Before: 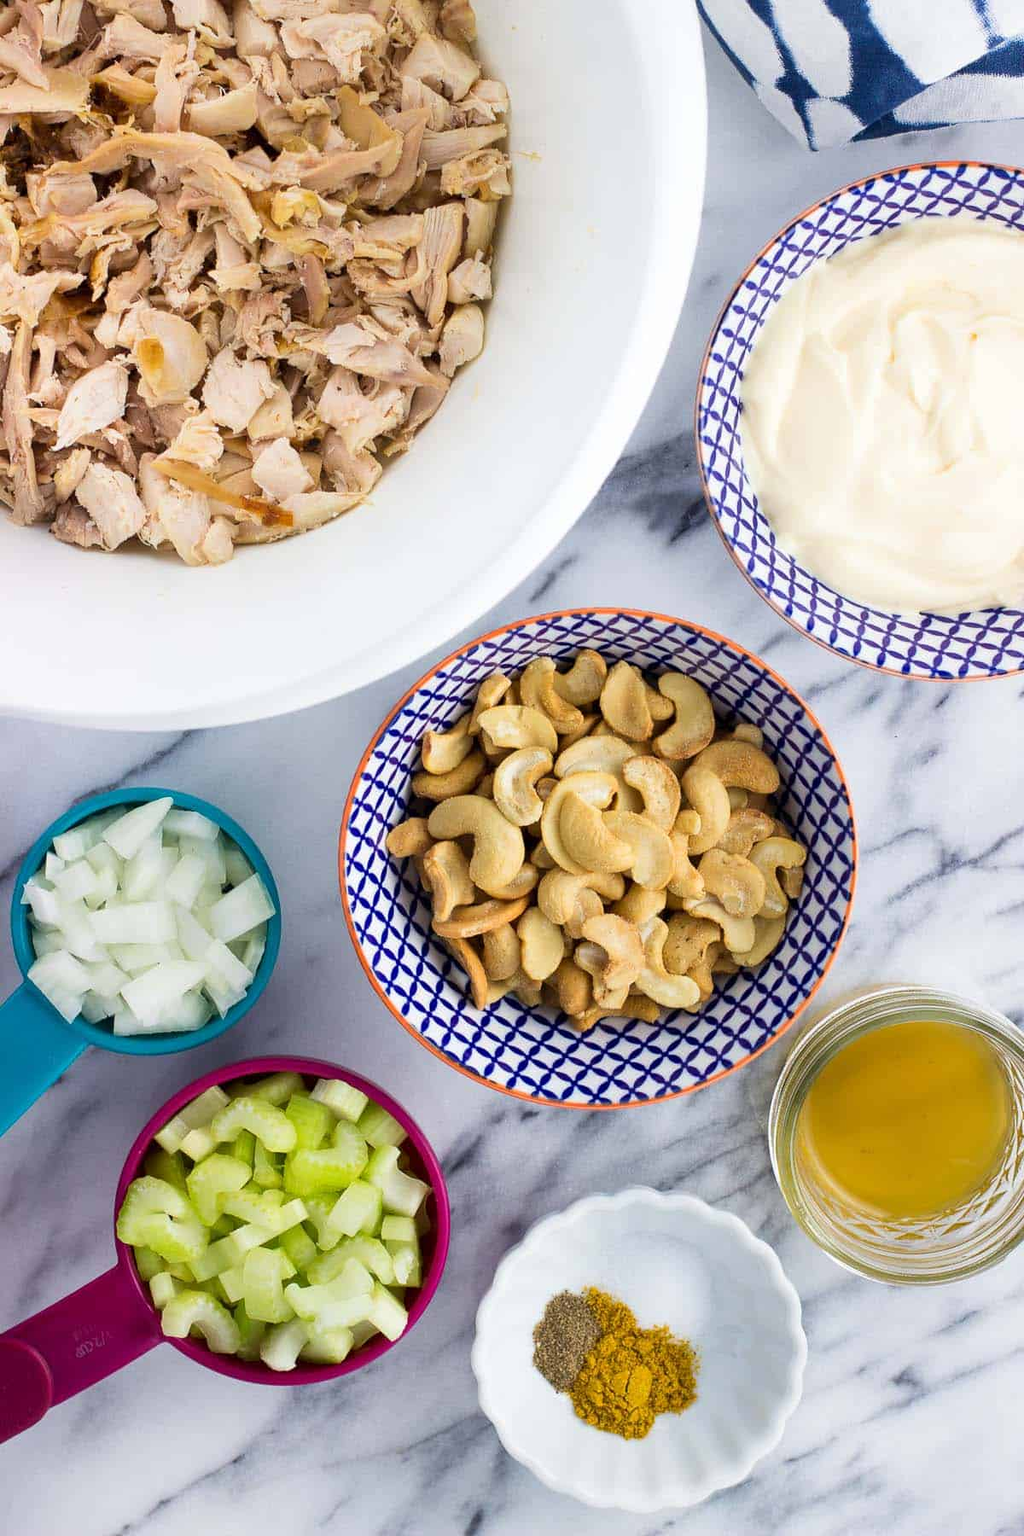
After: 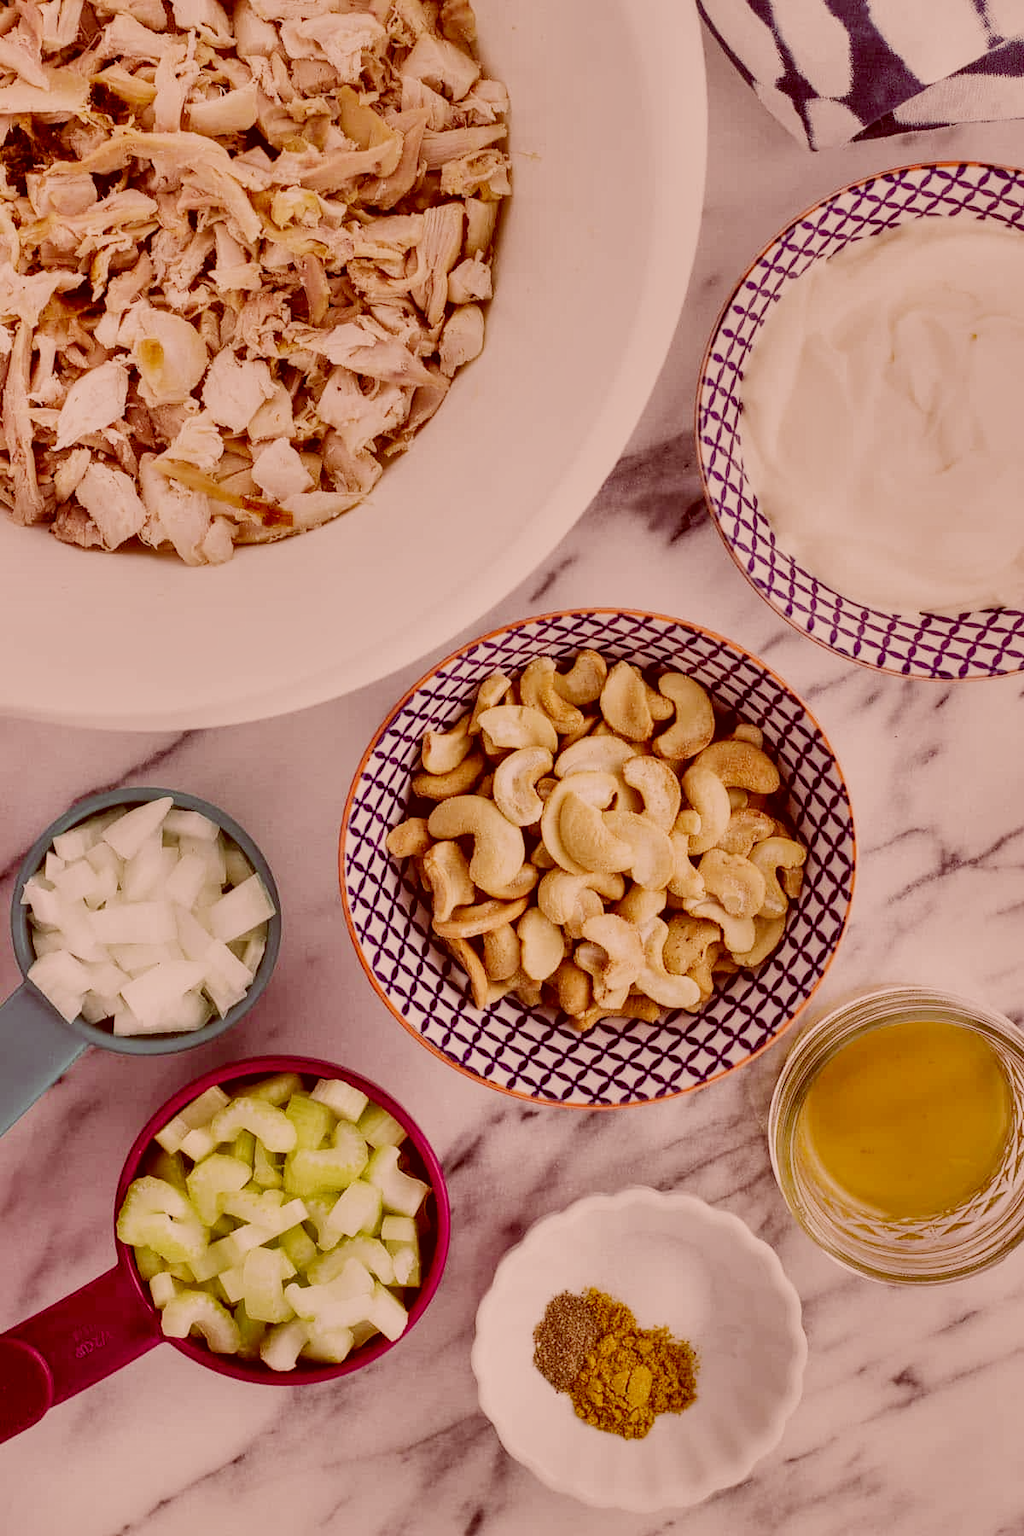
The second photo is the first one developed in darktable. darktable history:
color correction: highlights a* 9.17, highlights b* 8.86, shadows a* 39.68, shadows b* 39.31, saturation 0.792
filmic rgb: black relative exposure -7.65 EV, white relative exposure 4.56 EV, hardness 3.61, preserve chrominance no, color science v5 (2021), contrast in shadows safe, contrast in highlights safe
shadows and highlights: shadows 76.32, highlights -60.76, soften with gaussian
local contrast: on, module defaults
